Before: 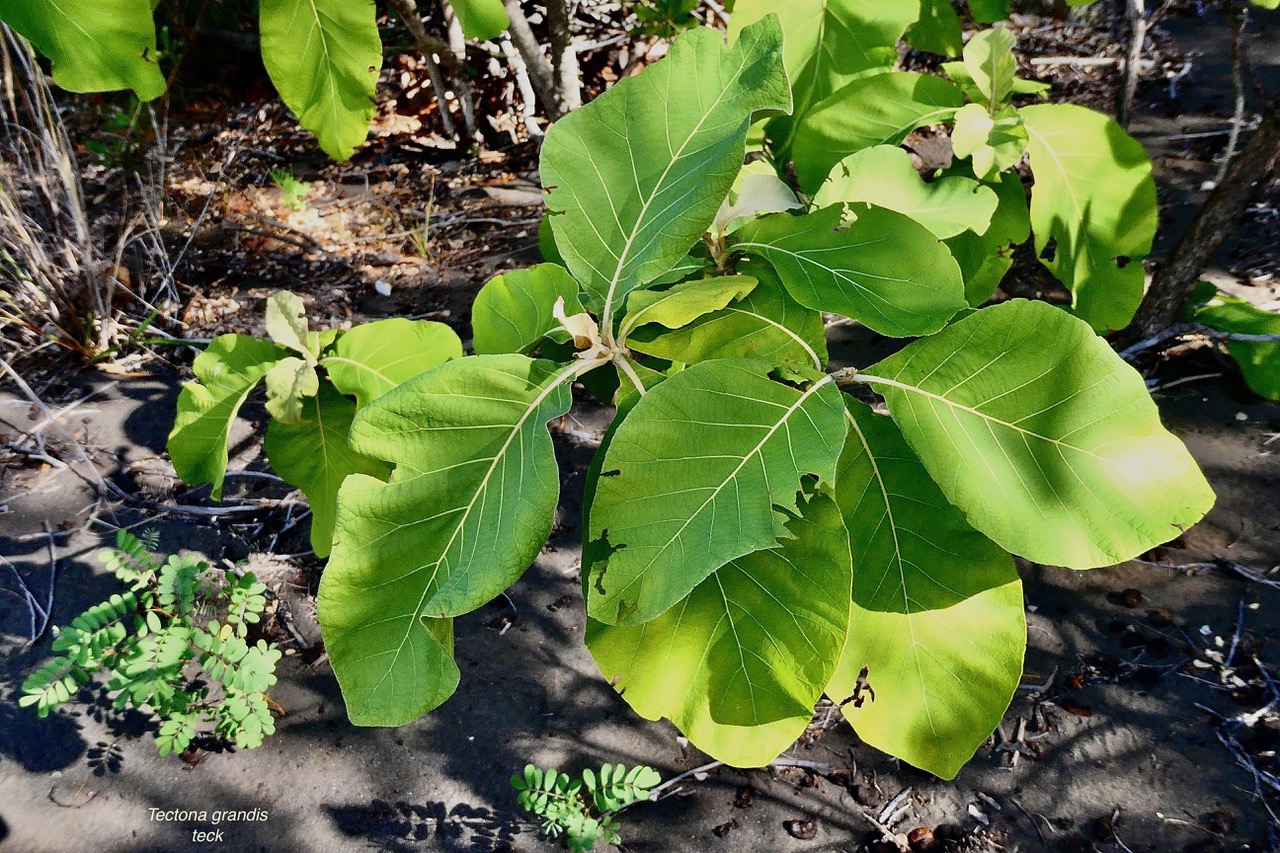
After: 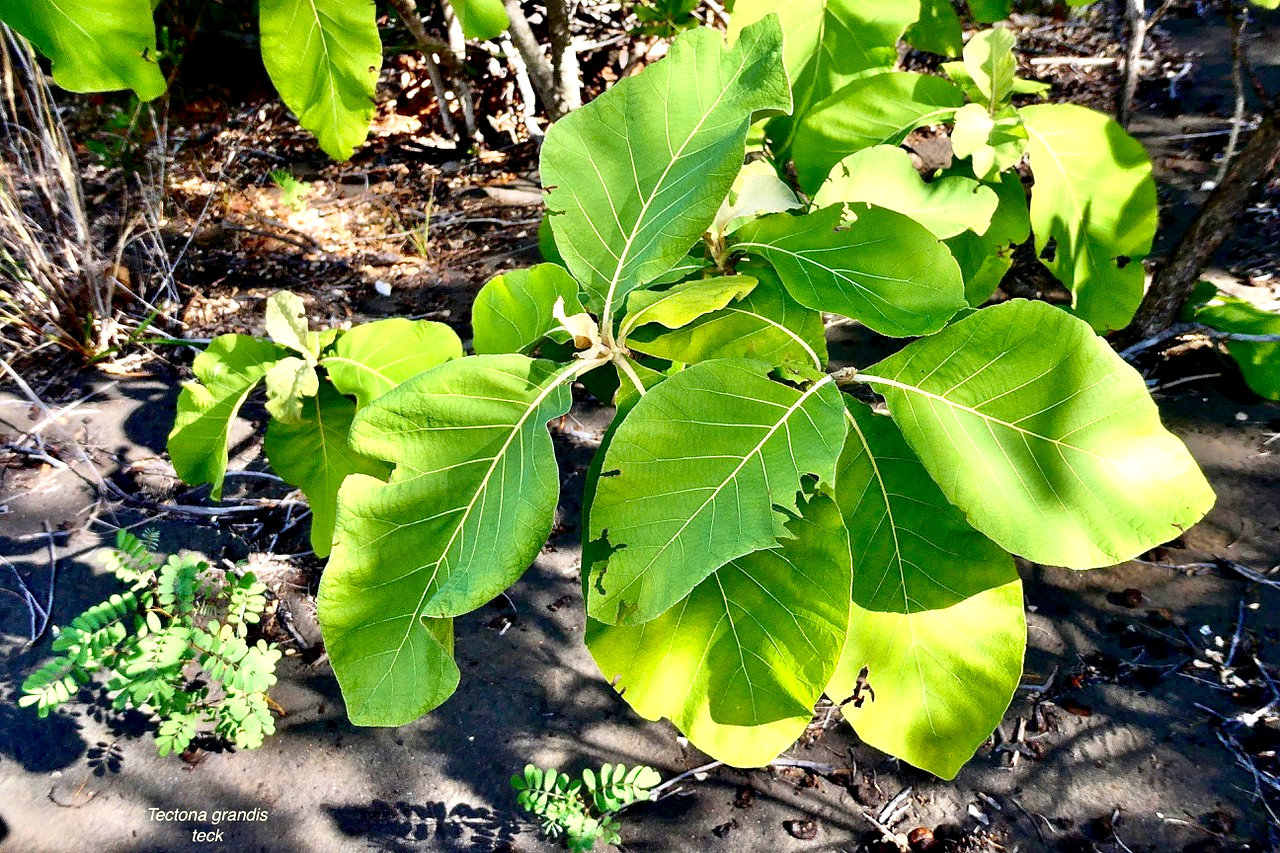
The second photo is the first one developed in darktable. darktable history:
velvia: on, module defaults
exposure: black level correction 0, exposure 0.691 EV, compensate exposure bias true, compensate highlight preservation false
